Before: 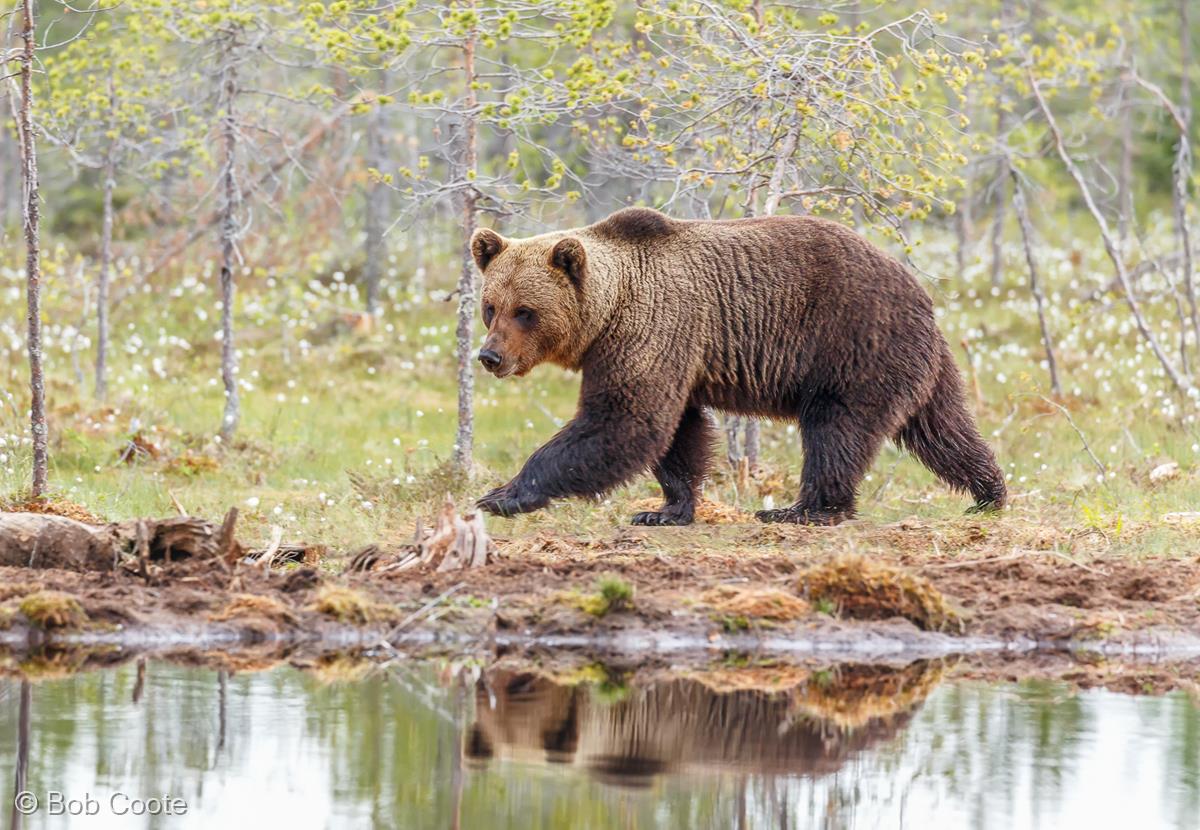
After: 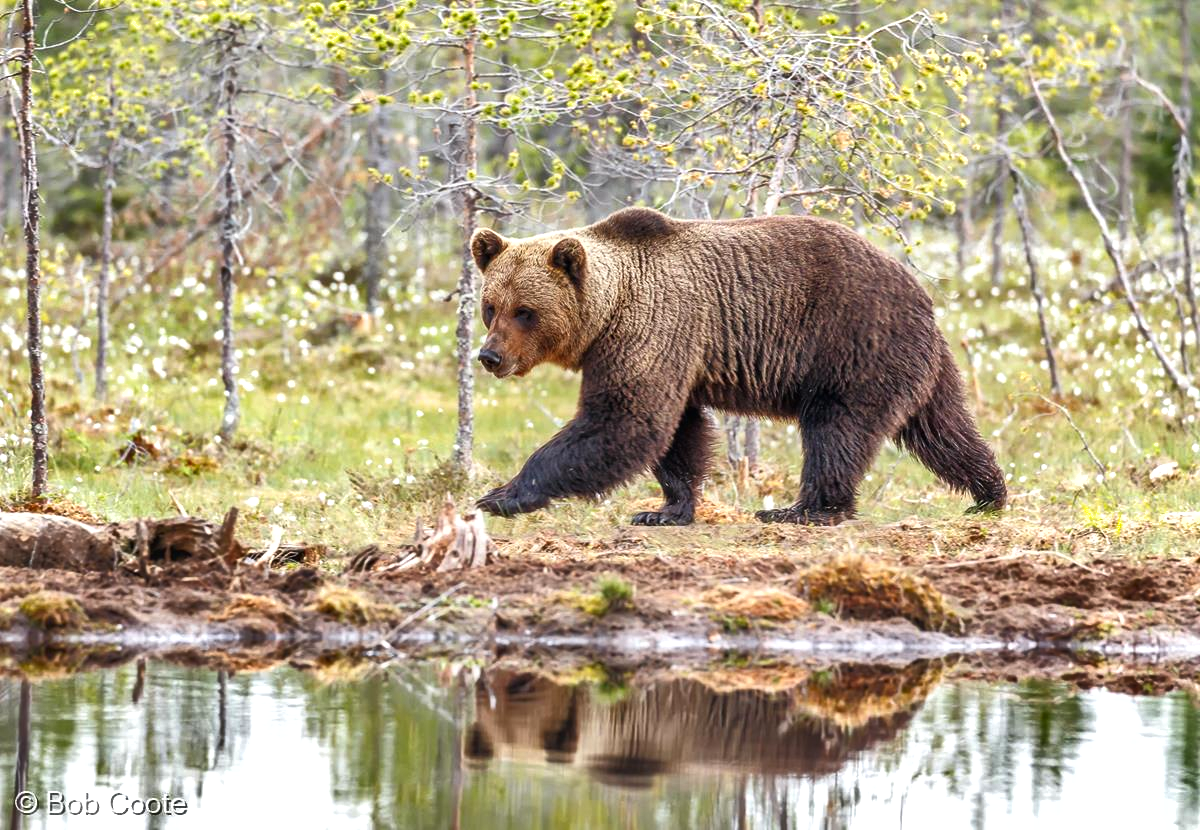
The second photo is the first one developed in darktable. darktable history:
shadows and highlights: radius 108.4, shadows 23.74, highlights -58.87, low approximation 0.01, soften with gaussian
tone equalizer: -8 EV -0.435 EV, -7 EV -0.384 EV, -6 EV -0.354 EV, -5 EV -0.232 EV, -3 EV 0.235 EV, -2 EV 0.319 EV, -1 EV 0.38 EV, +0 EV 0.41 EV
